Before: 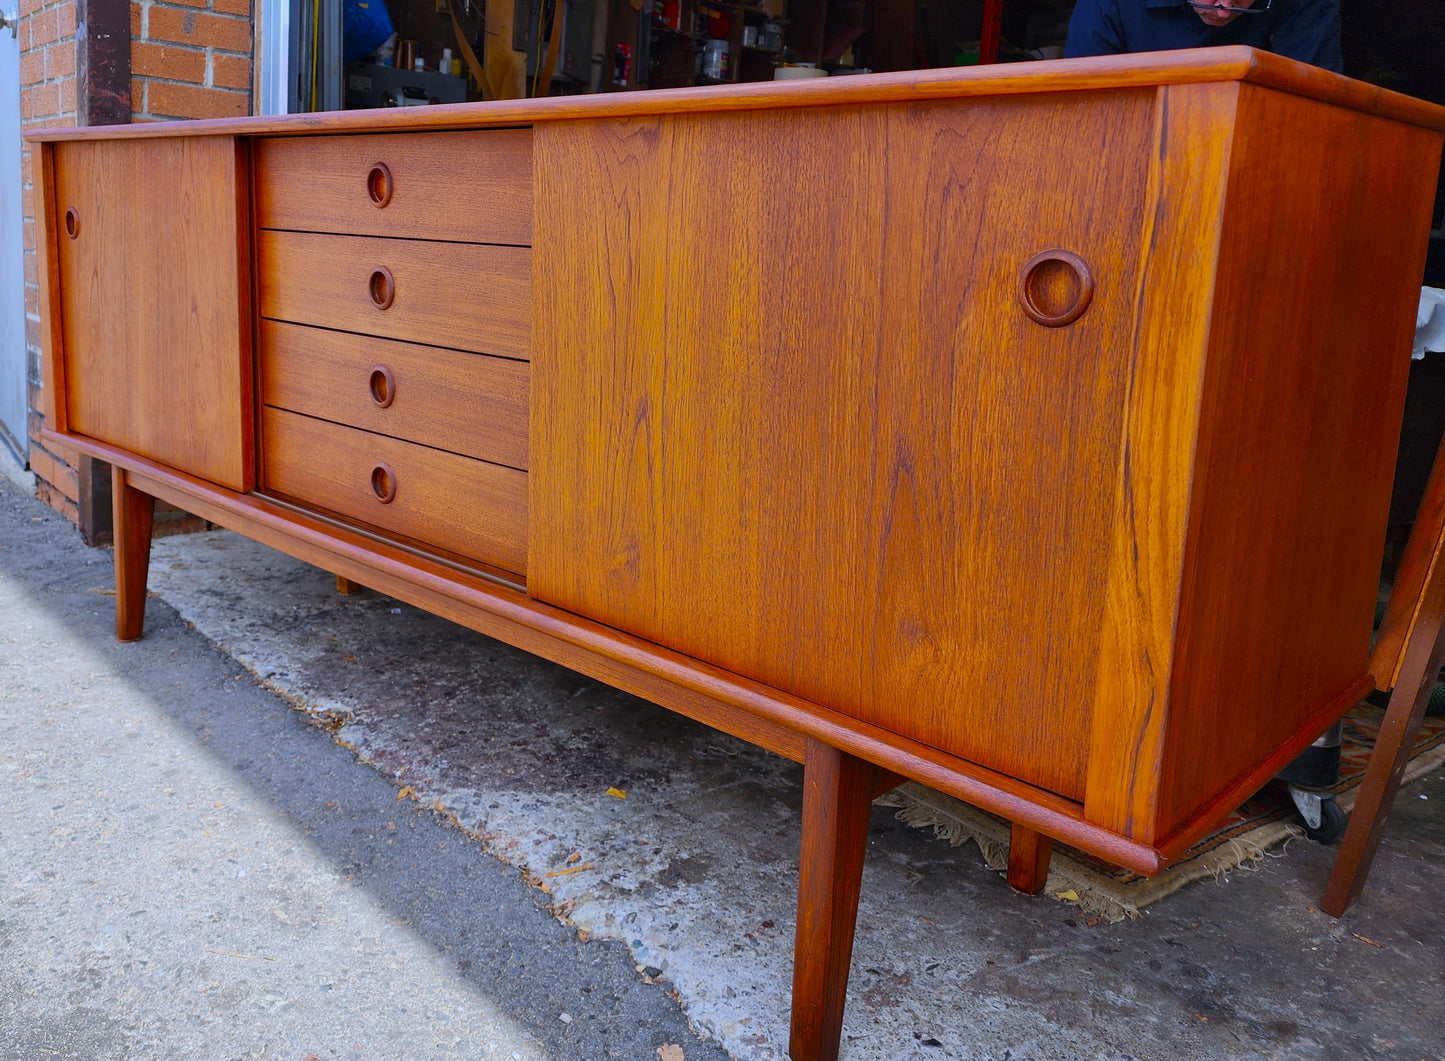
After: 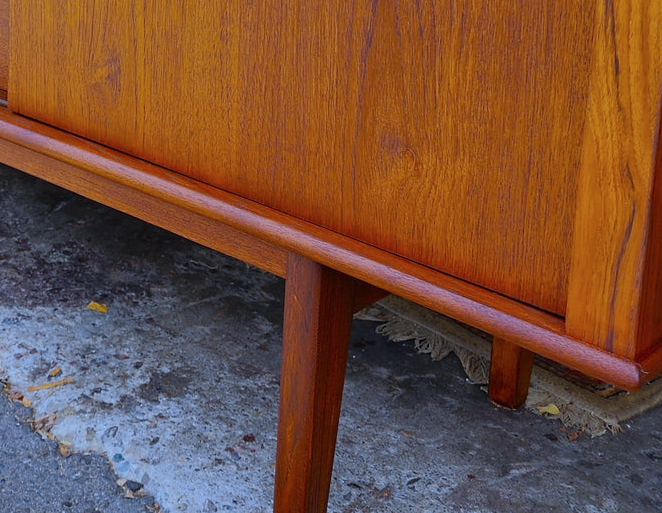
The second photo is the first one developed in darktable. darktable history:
exposure: exposure -0.242 EV, compensate highlight preservation false
crop: left 35.976%, top 45.819%, right 18.162%, bottom 5.807%
color calibration: illuminant custom, x 0.368, y 0.373, temperature 4330.32 K
